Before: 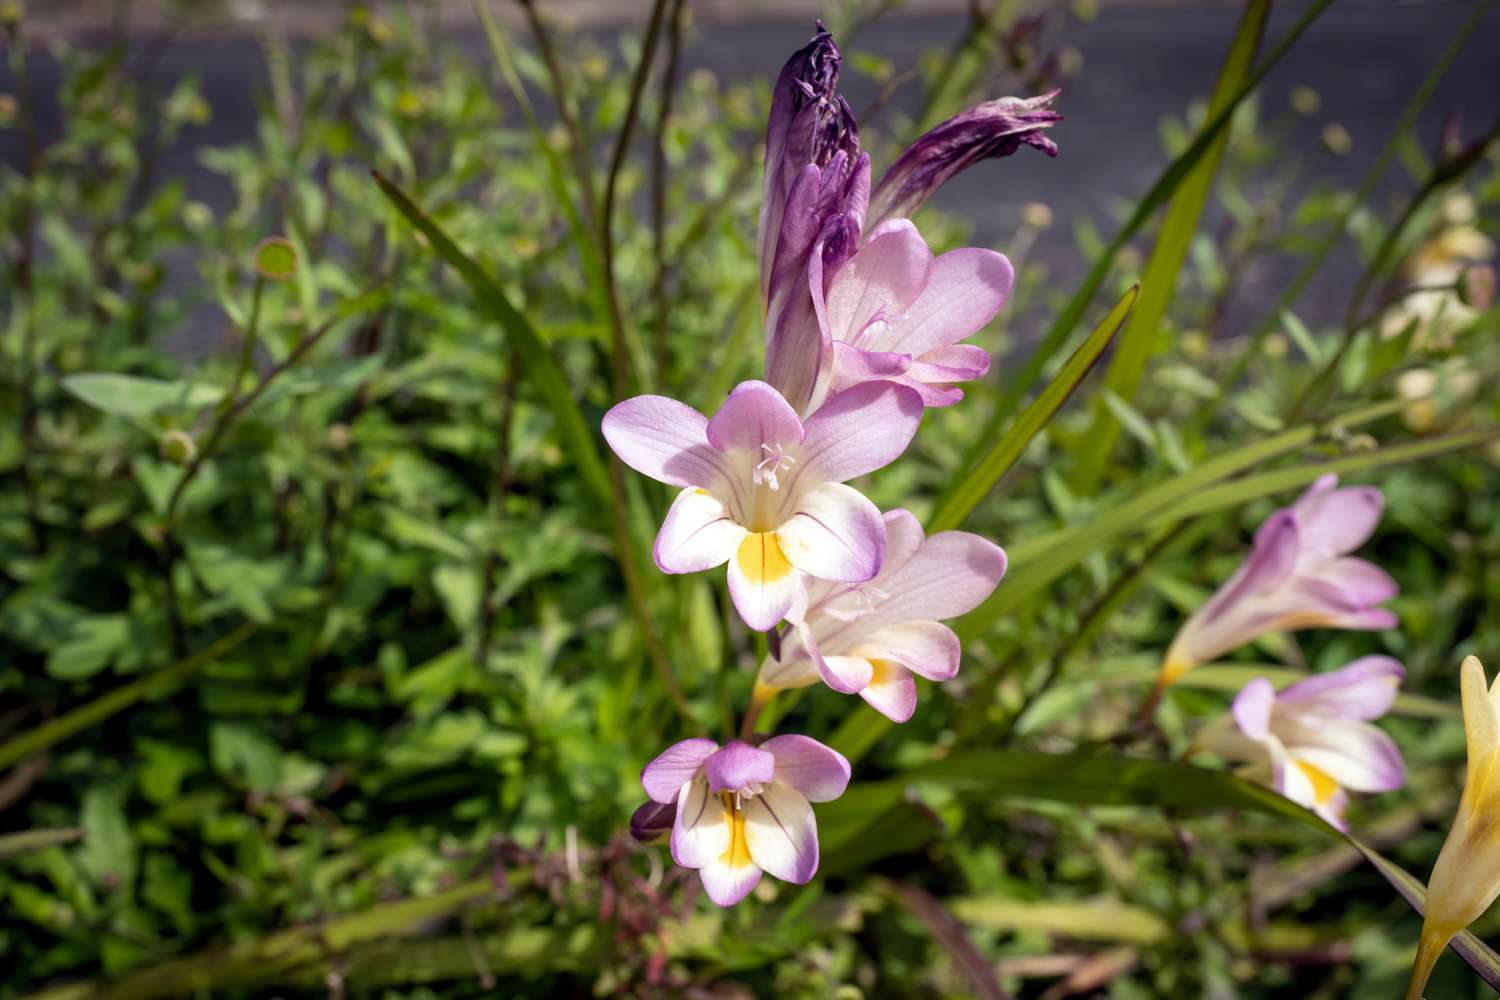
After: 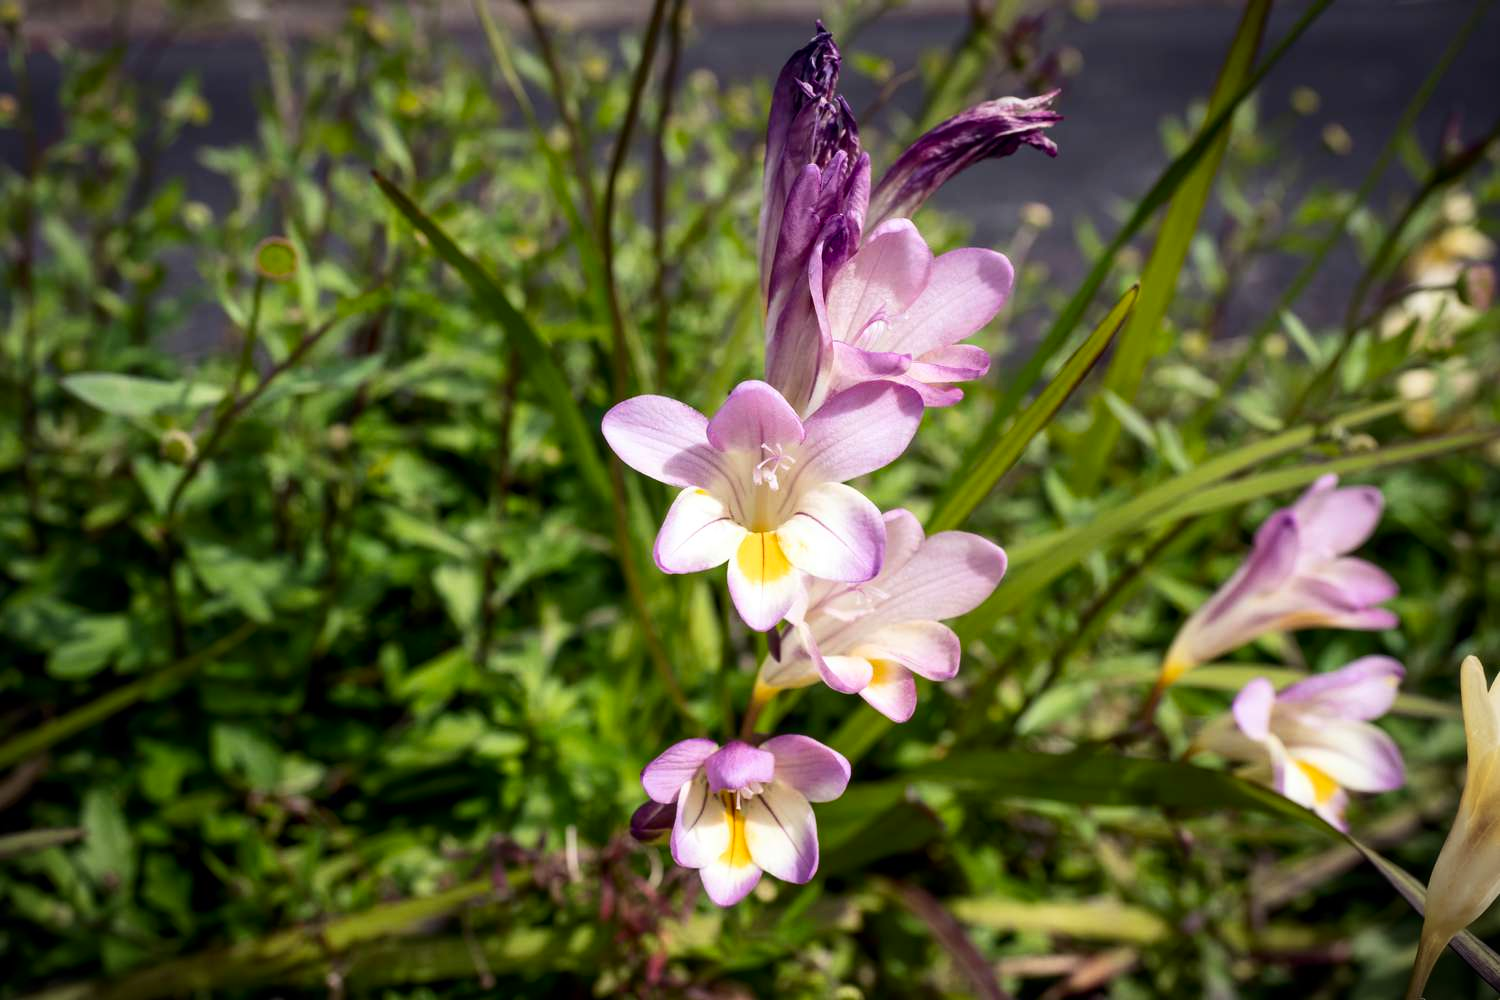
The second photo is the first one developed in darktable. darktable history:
vignetting: fall-off start 100.1%, center (-0.051, -0.357)
contrast brightness saturation: contrast 0.147, brightness -0.01, saturation 0.101
